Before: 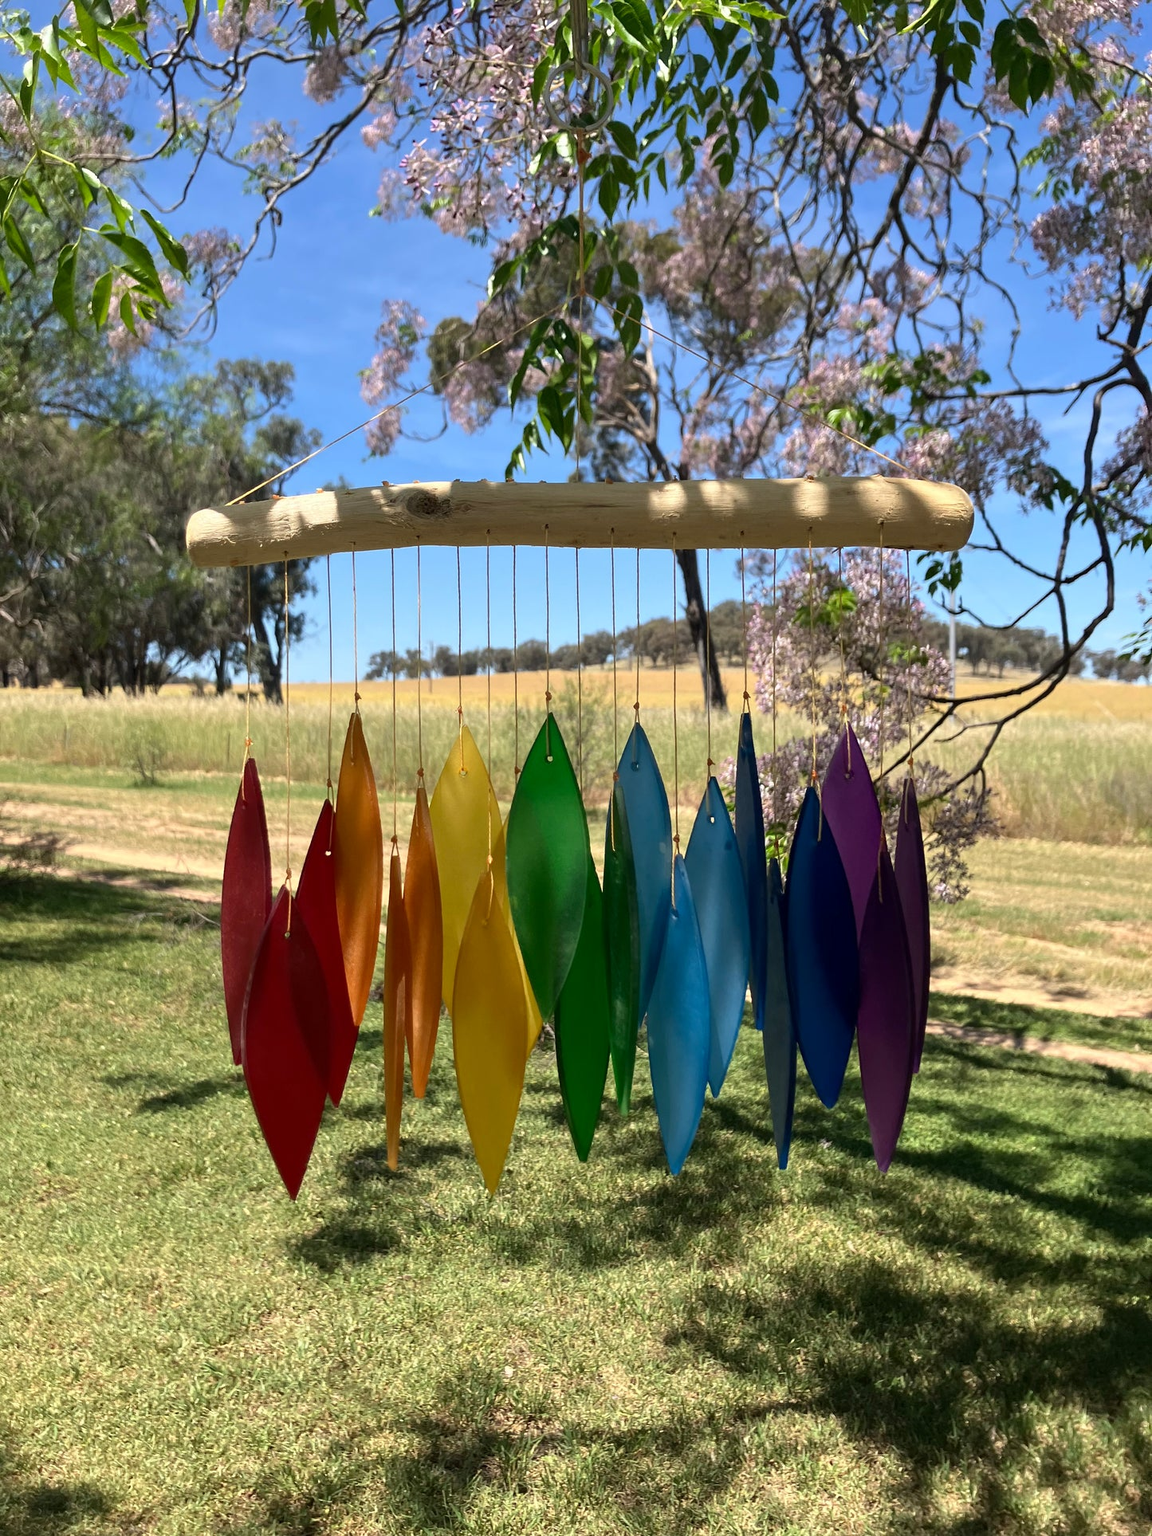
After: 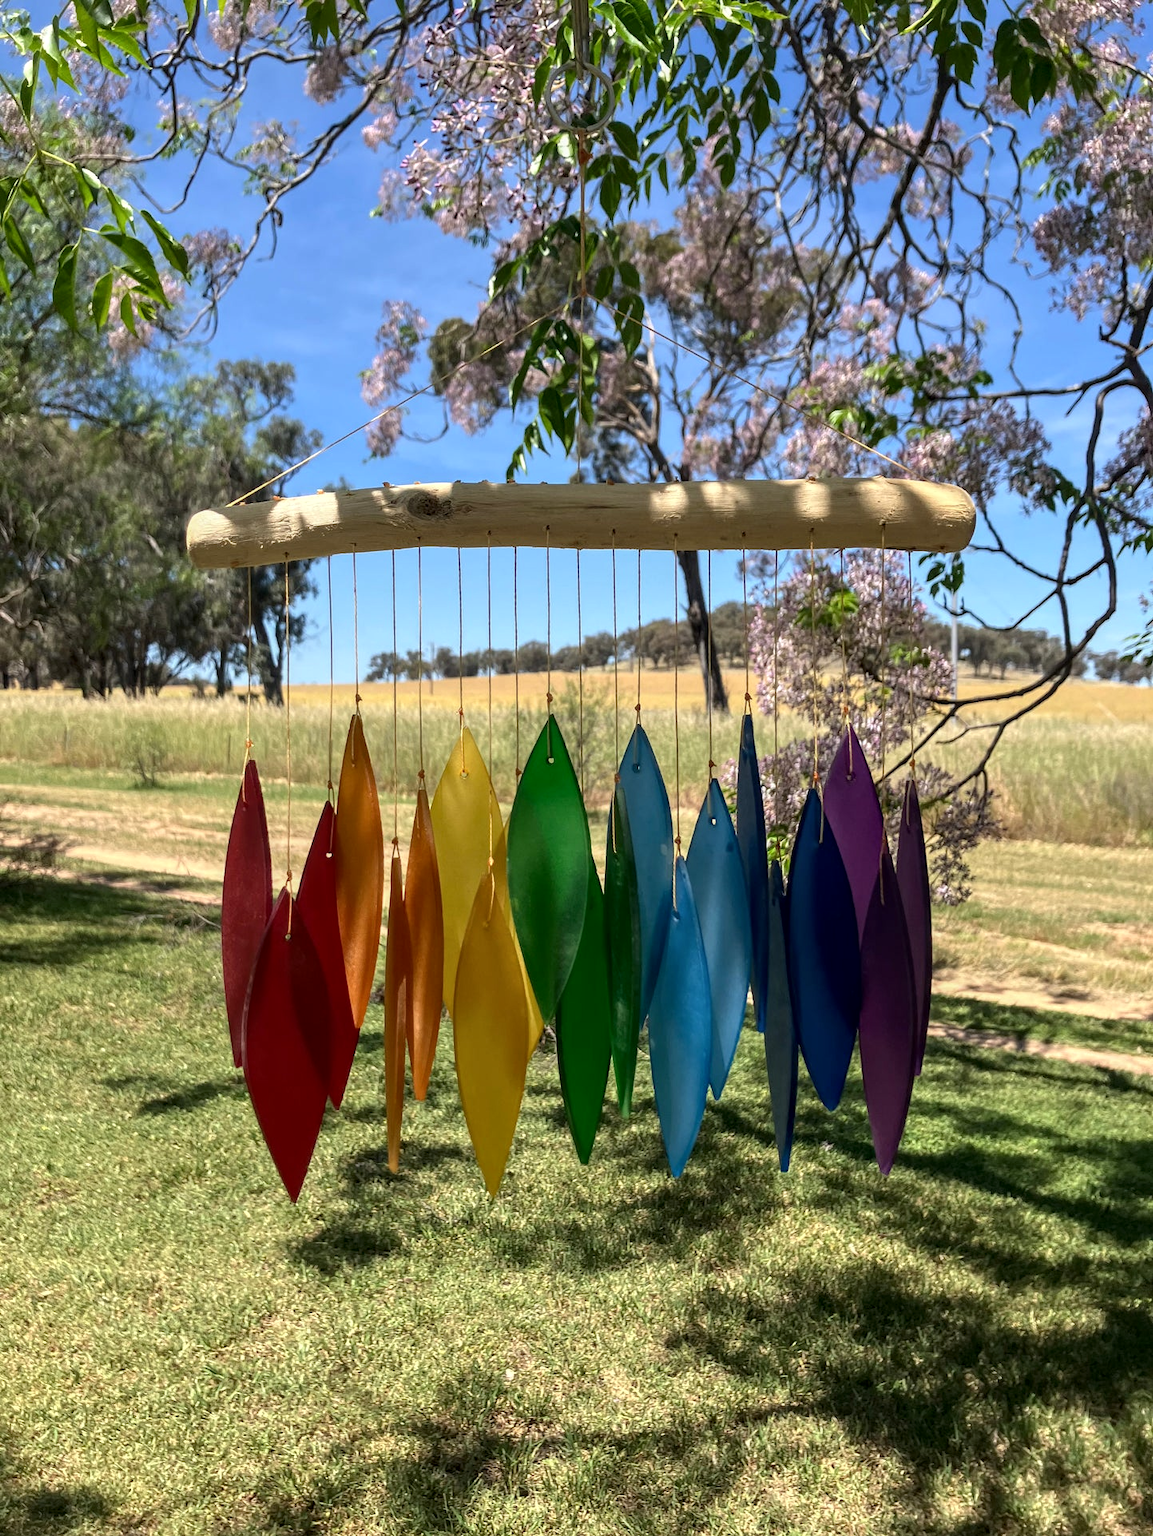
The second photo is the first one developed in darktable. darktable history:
crop: top 0.05%, bottom 0.098%
local contrast: on, module defaults
